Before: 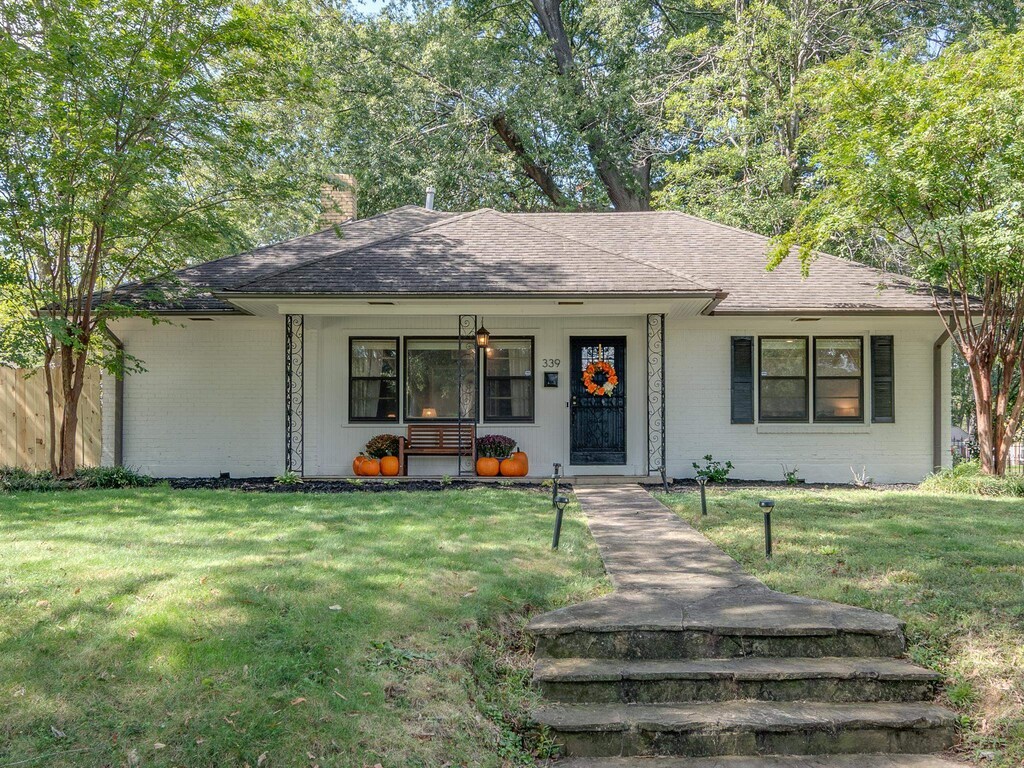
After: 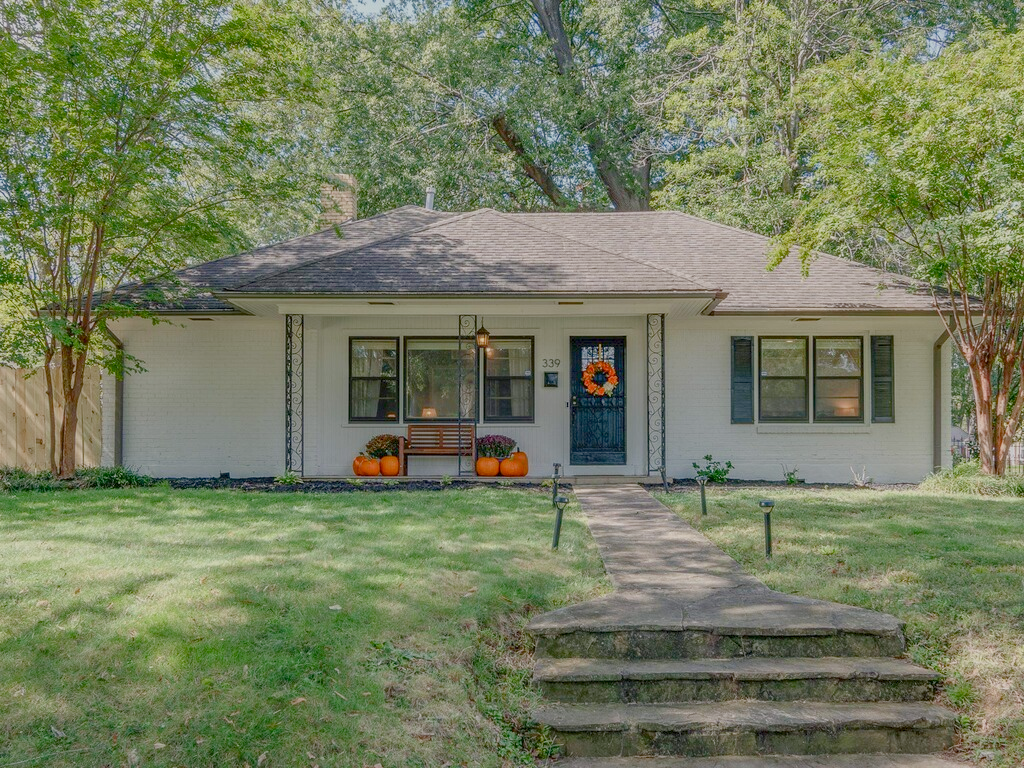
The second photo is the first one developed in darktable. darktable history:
local contrast: highlights 100%, shadows 100%, detail 120%, midtone range 0.2
color balance rgb: shadows lift › chroma 1%, shadows lift › hue 113°, highlights gain › chroma 0.2%, highlights gain › hue 333°, perceptual saturation grading › global saturation 20%, perceptual saturation grading › highlights -50%, perceptual saturation grading › shadows 25%, contrast -30%
